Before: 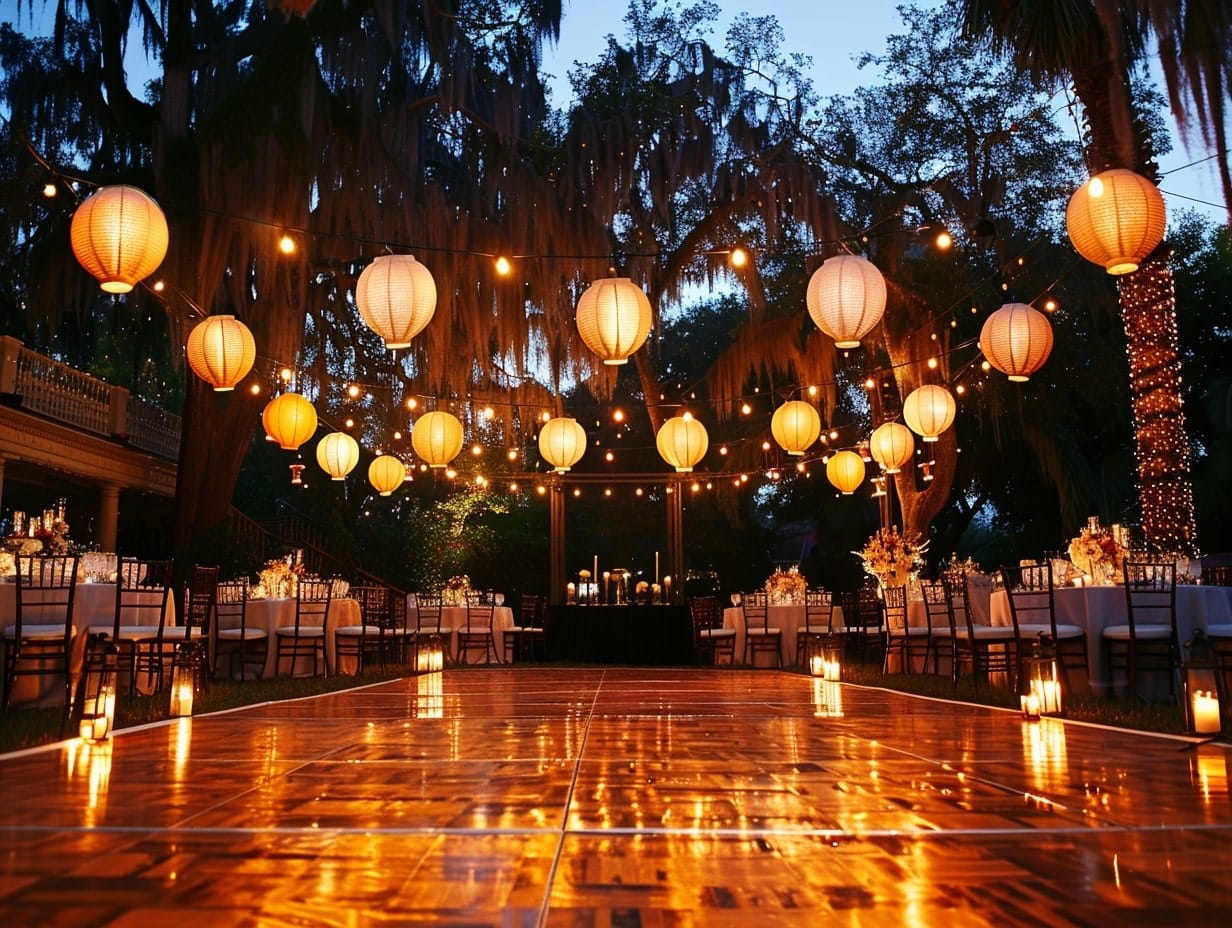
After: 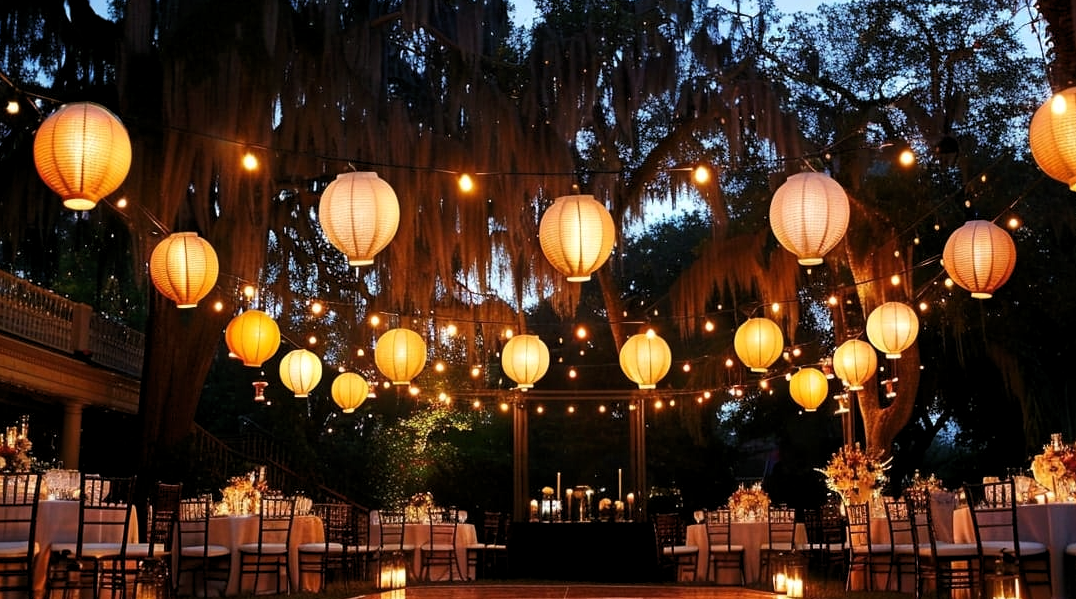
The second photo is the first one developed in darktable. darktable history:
levels: levels [0.026, 0.507, 0.987]
crop: left 3.015%, top 8.969%, right 9.647%, bottom 26.457%
tone equalizer: on, module defaults
